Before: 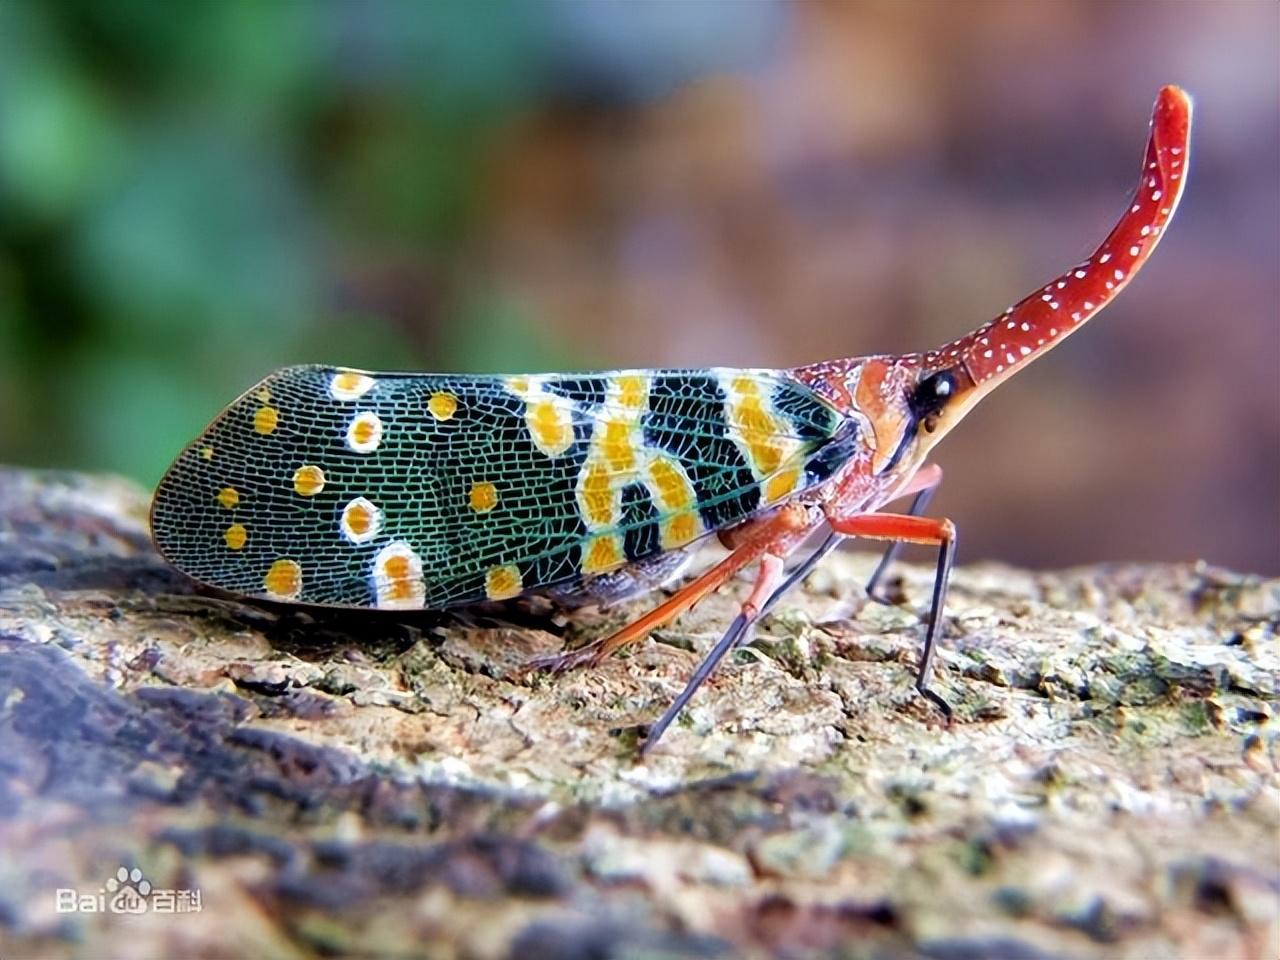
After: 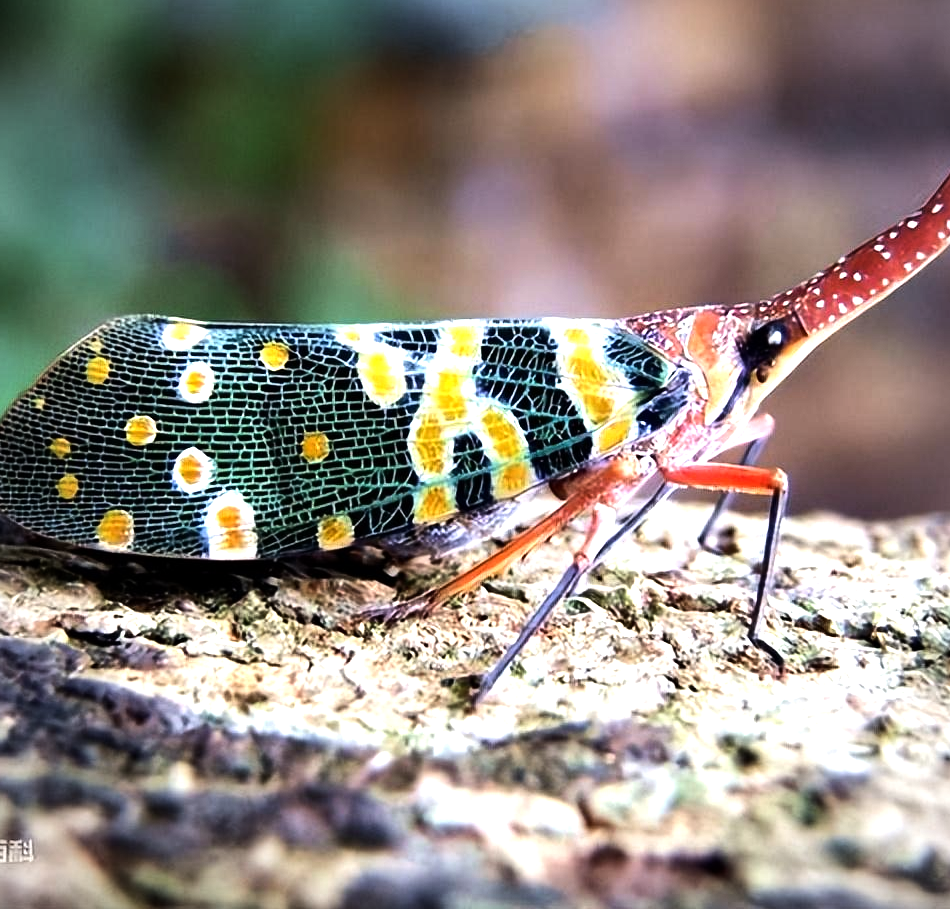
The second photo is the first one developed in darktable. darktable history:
vignetting: fall-off radius 63.6%
tone equalizer: -8 EV -1.08 EV, -7 EV -1.01 EV, -6 EV -0.867 EV, -5 EV -0.578 EV, -3 EV 0.578 EV, -2 EV 0.867 EV, -1 EV 1.01 EV, +0 EV 1.08 EV, edges refinement/feathering 500, mask exposure compensation -1.57 EV, preserve details no
crop and rotate: left 13.15%, top 5.251%, right 12.609%
